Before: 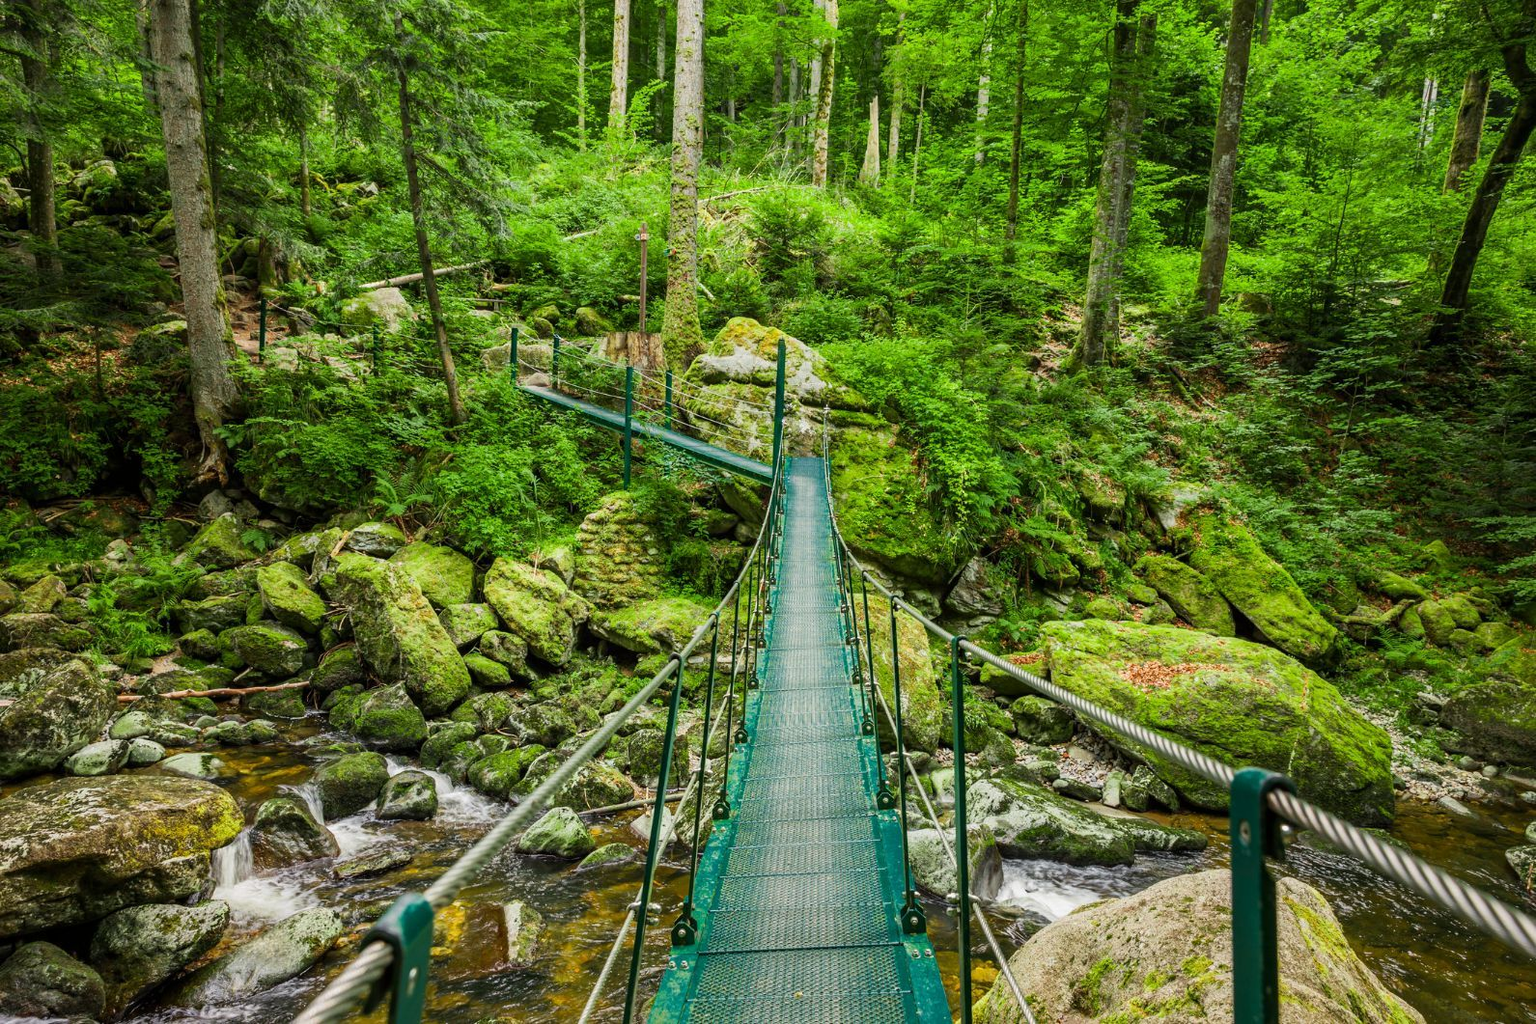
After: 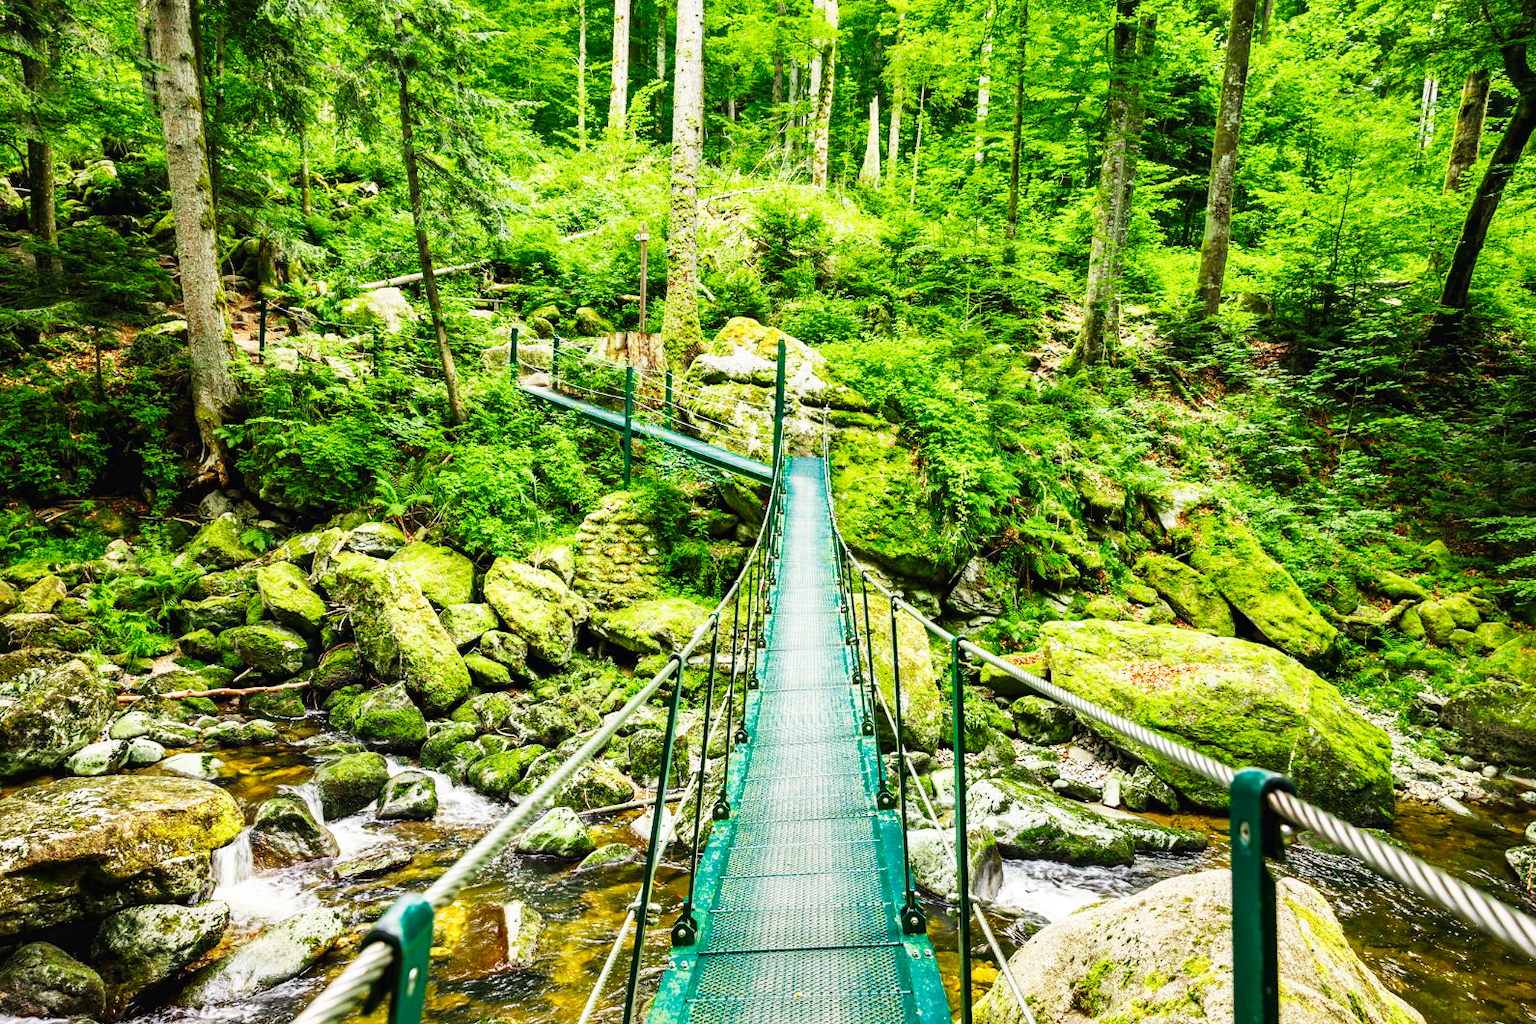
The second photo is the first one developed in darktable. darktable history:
base curve: curves: ch0 [(0, 0.003) (0.001, 0.002) (0.006, 0.004) (0.02, 0.022) (0.048, 0.086) (0.094, 0.234) (0.162, 0.431) (0.258, 0.629) (0.385, 0.8) (0.548, 0.918) (0.751, 0.988) (1, 1)], preserve colors none
shadows and highlights: shadows 5, soften with gaussian
